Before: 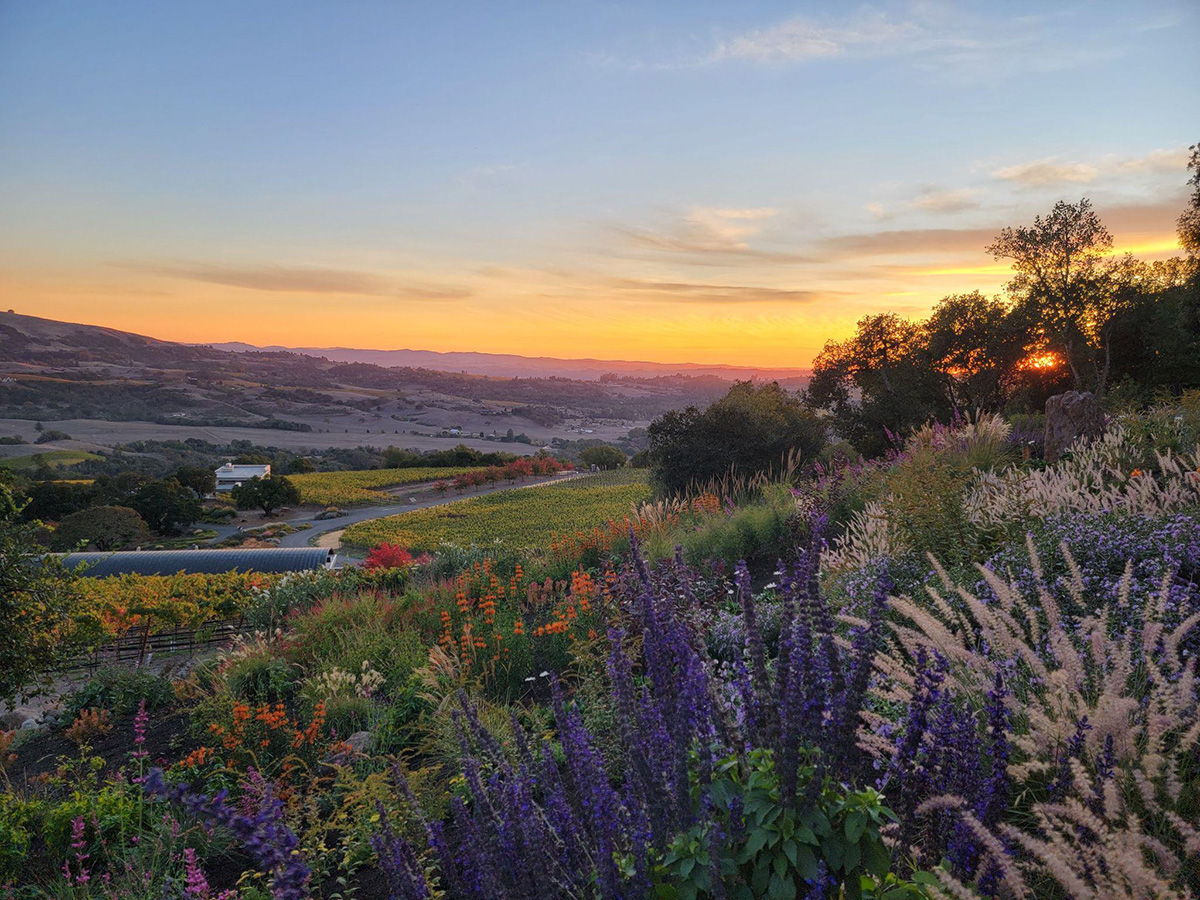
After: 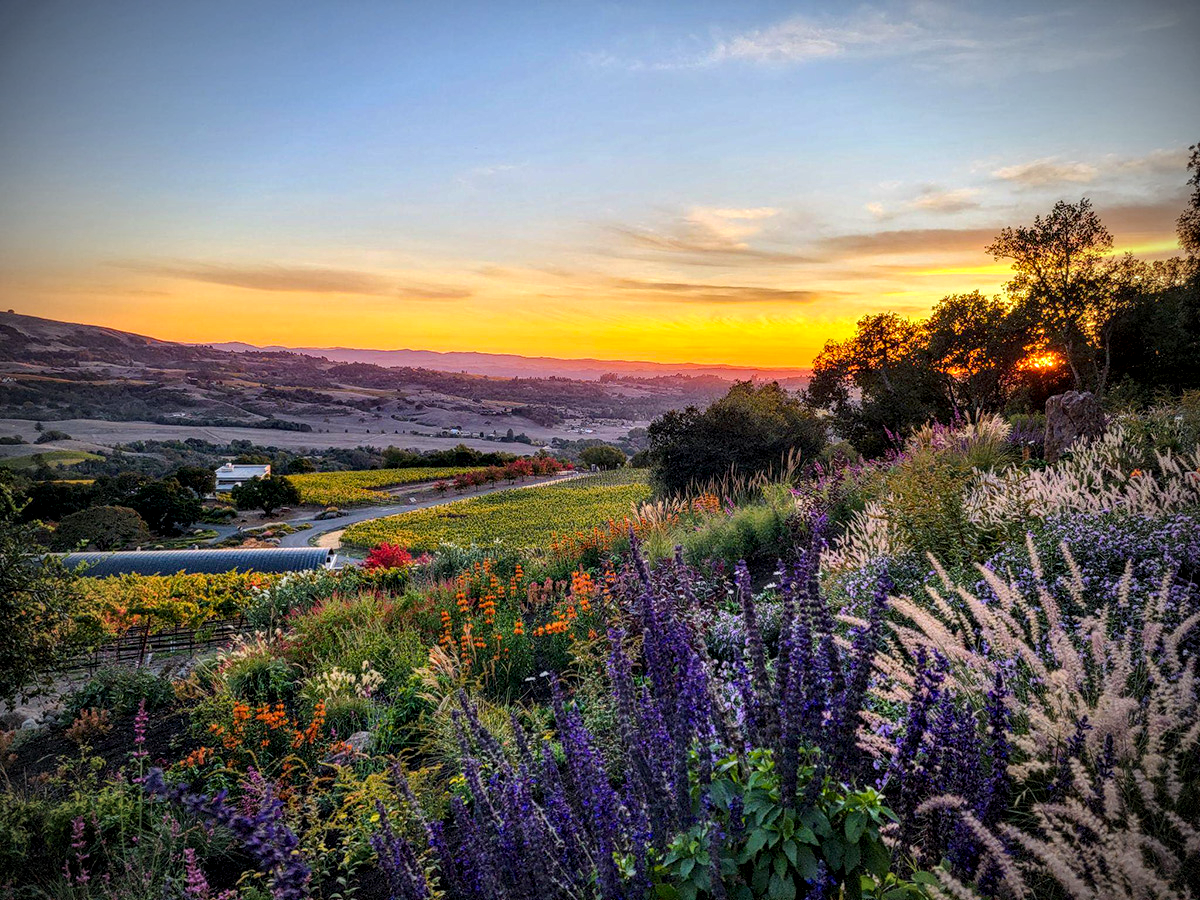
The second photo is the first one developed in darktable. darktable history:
local contrast: highlights 19%, detail 186%
vignetting: fall-off start 75%, brightness -0.692, width/height ratio 1.084
color balance rgb: perceptual saturation grading › global saturation 25%, perceptual brilliance grading › mid-tones 10%, perceptual brilliance grading › shadows 15%, global vibrance 20%
